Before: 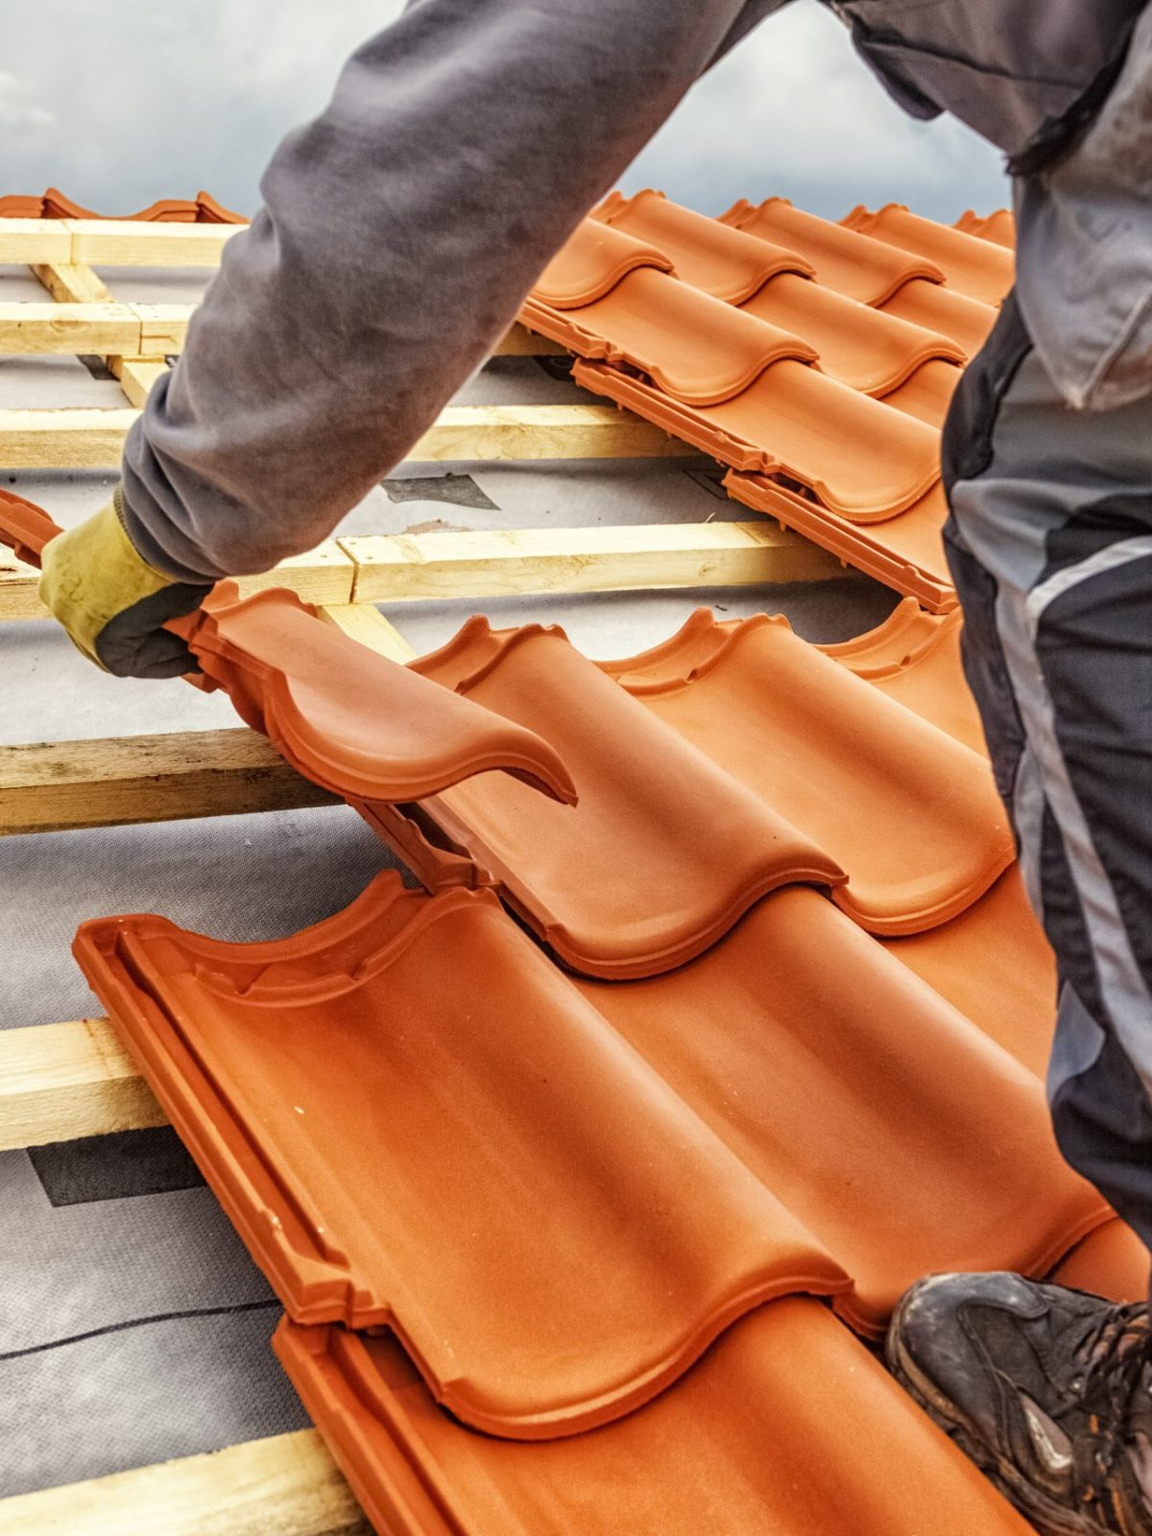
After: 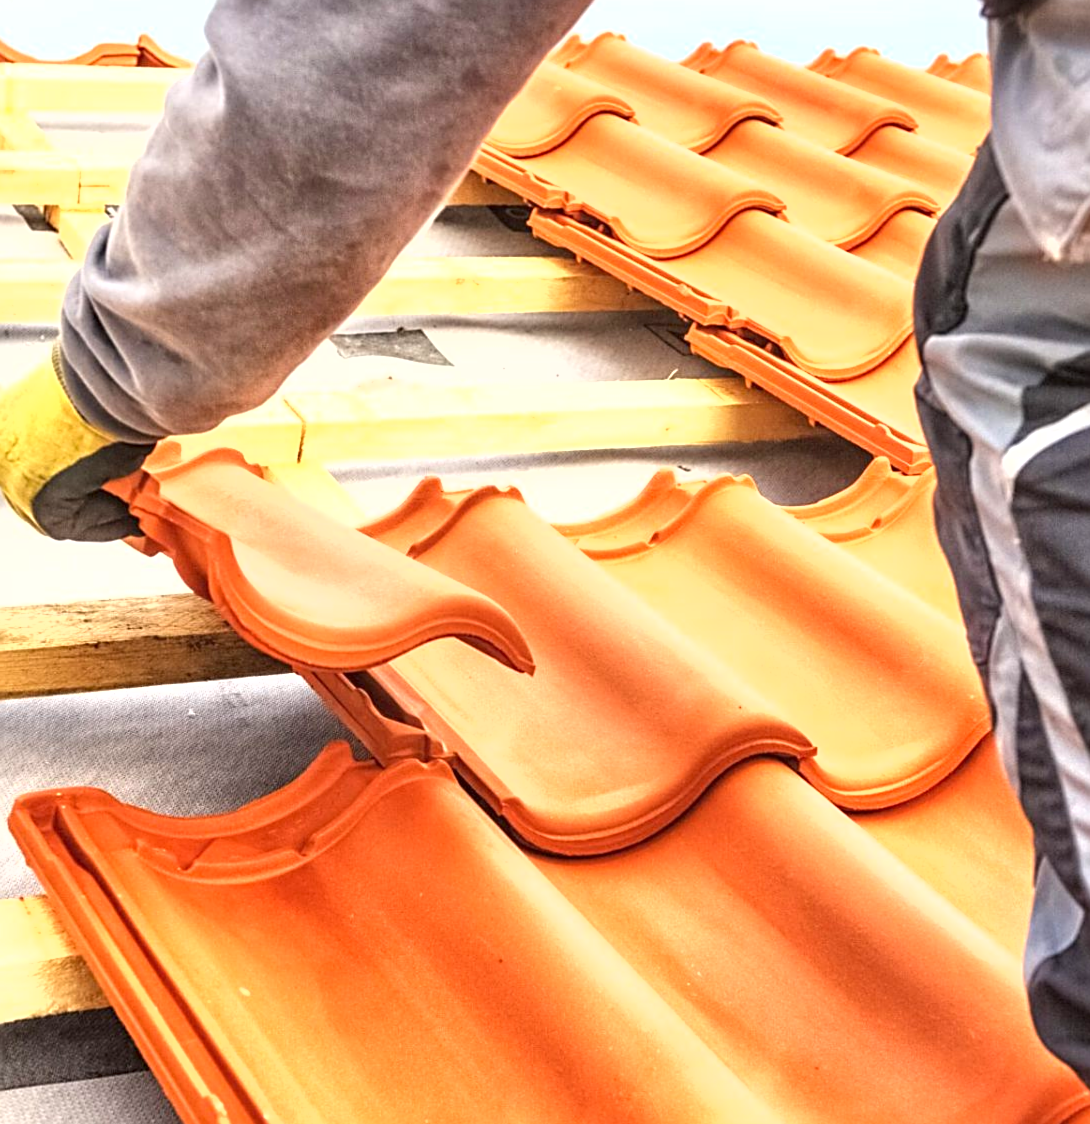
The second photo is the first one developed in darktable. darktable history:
crop: left 5.596%, top 10.314%, right 3.534%, bottom 19.395%
sharpen: on, module defaults
lowpass: radius 0.5, unbound 0
exposure: black level correction 0, exposure 1.2 EV, compensate exposure bias true, compensate highlight preservation false
